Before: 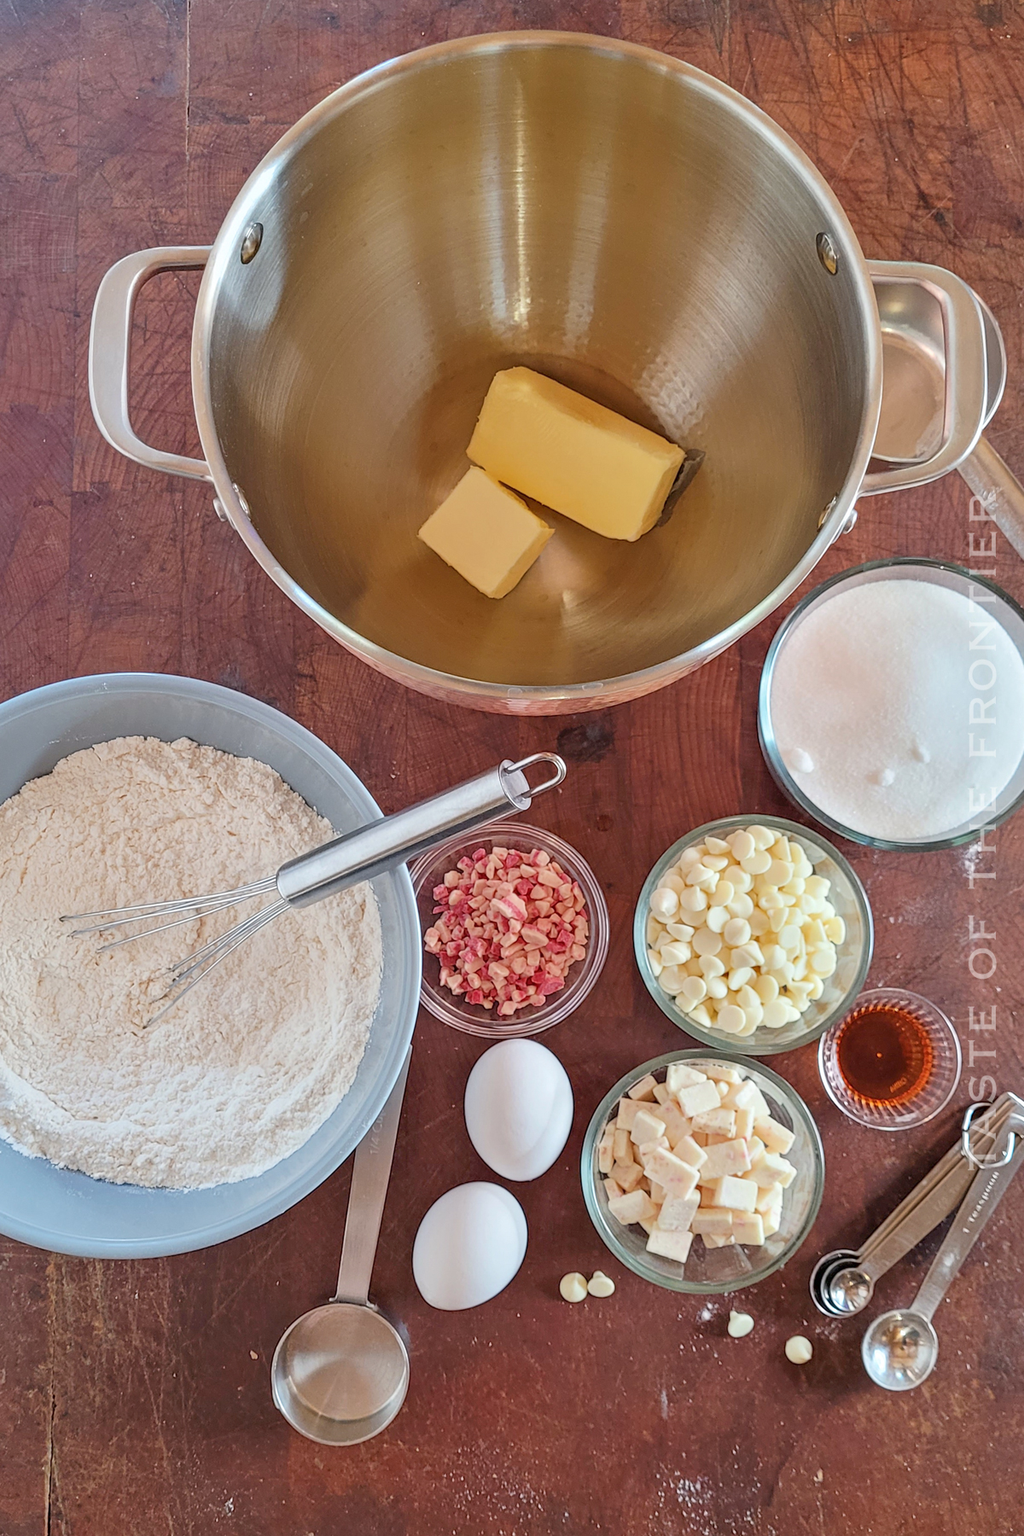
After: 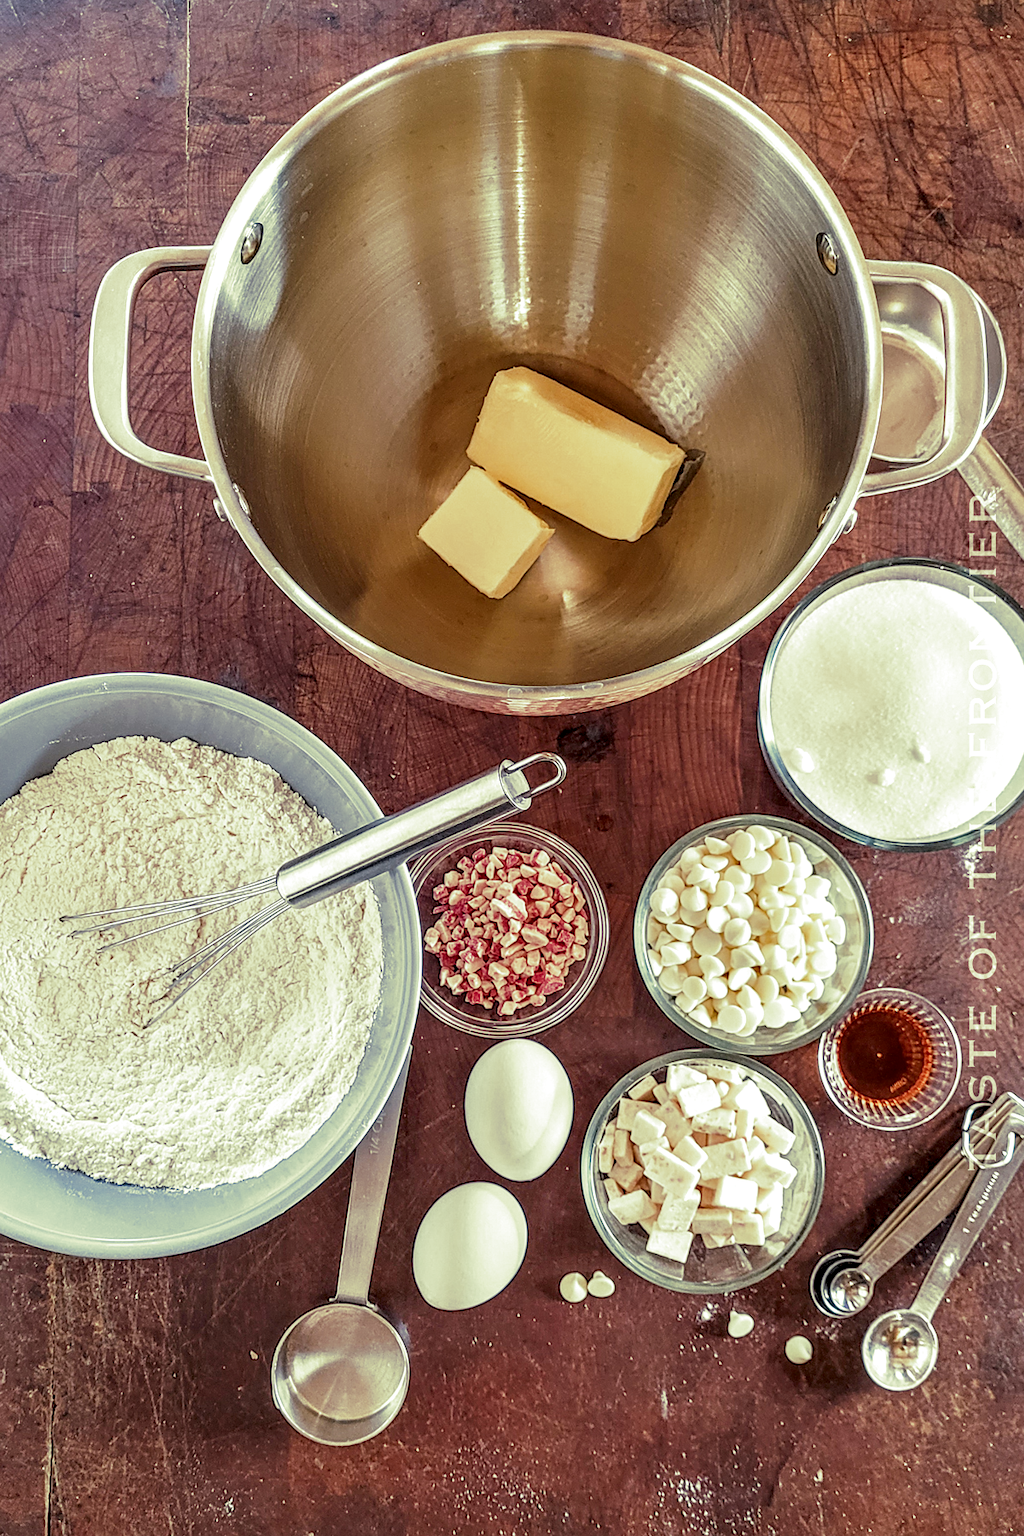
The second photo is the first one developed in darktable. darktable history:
sharpen: amount 0.2
local contrast: highlights 12%, shadows 38%, detail 183%, midtone range 0.471
split-toning: shadows › hue 290.82°, shadows › saturation 0.34, highlights › saturation 0.38, balance 0, compress 50%
